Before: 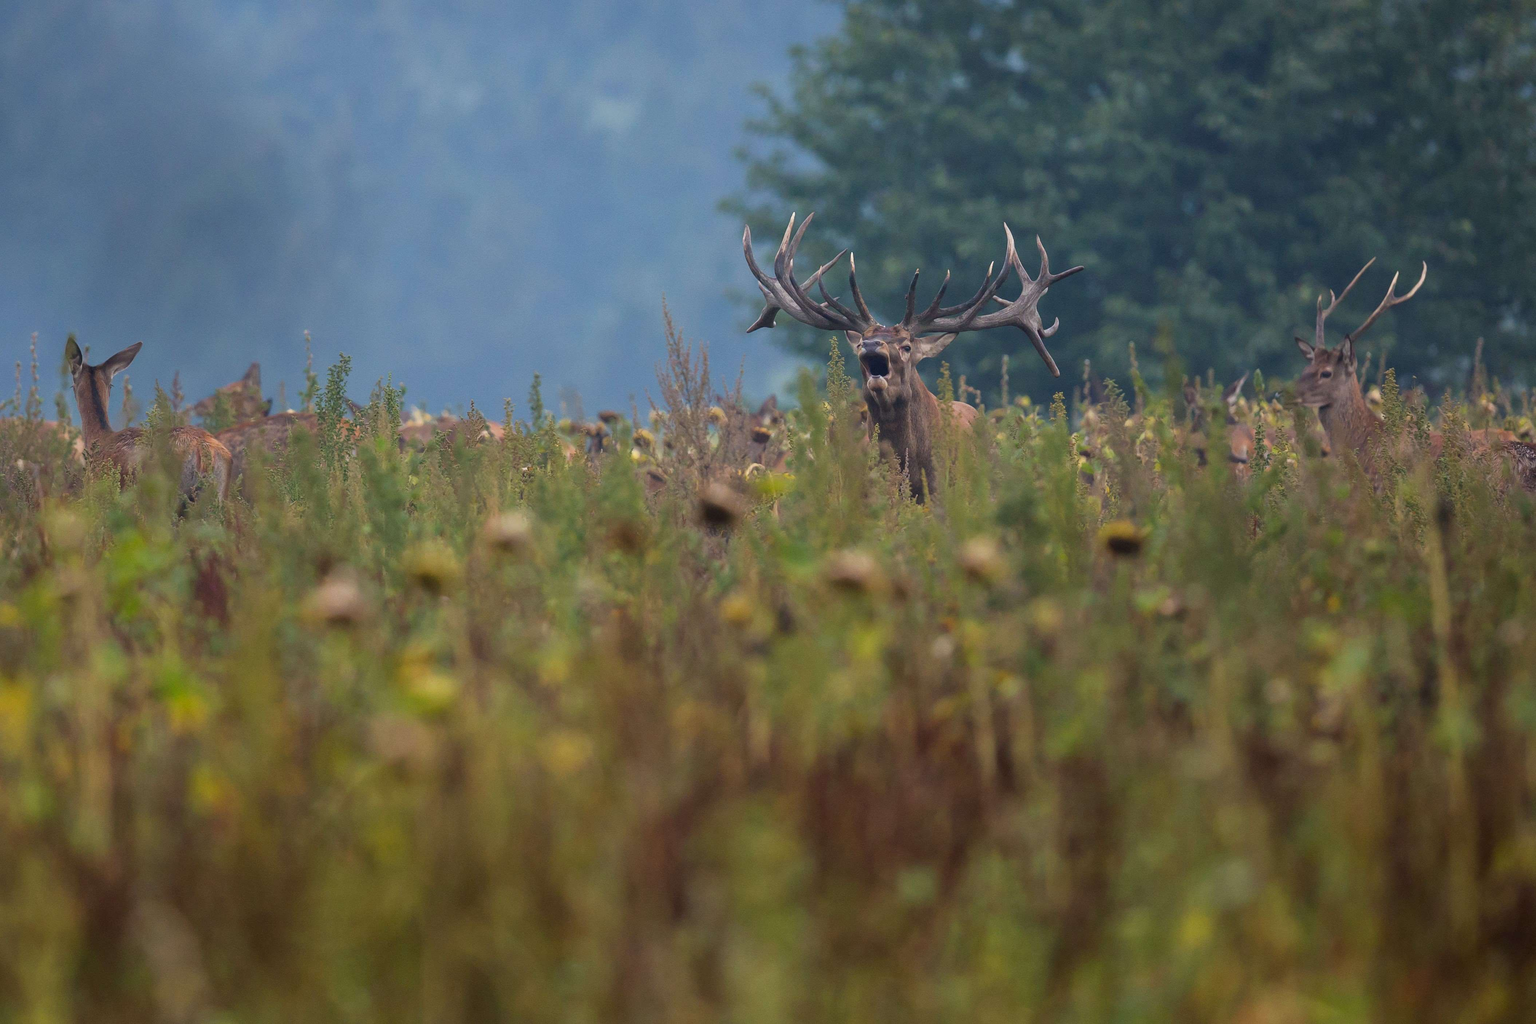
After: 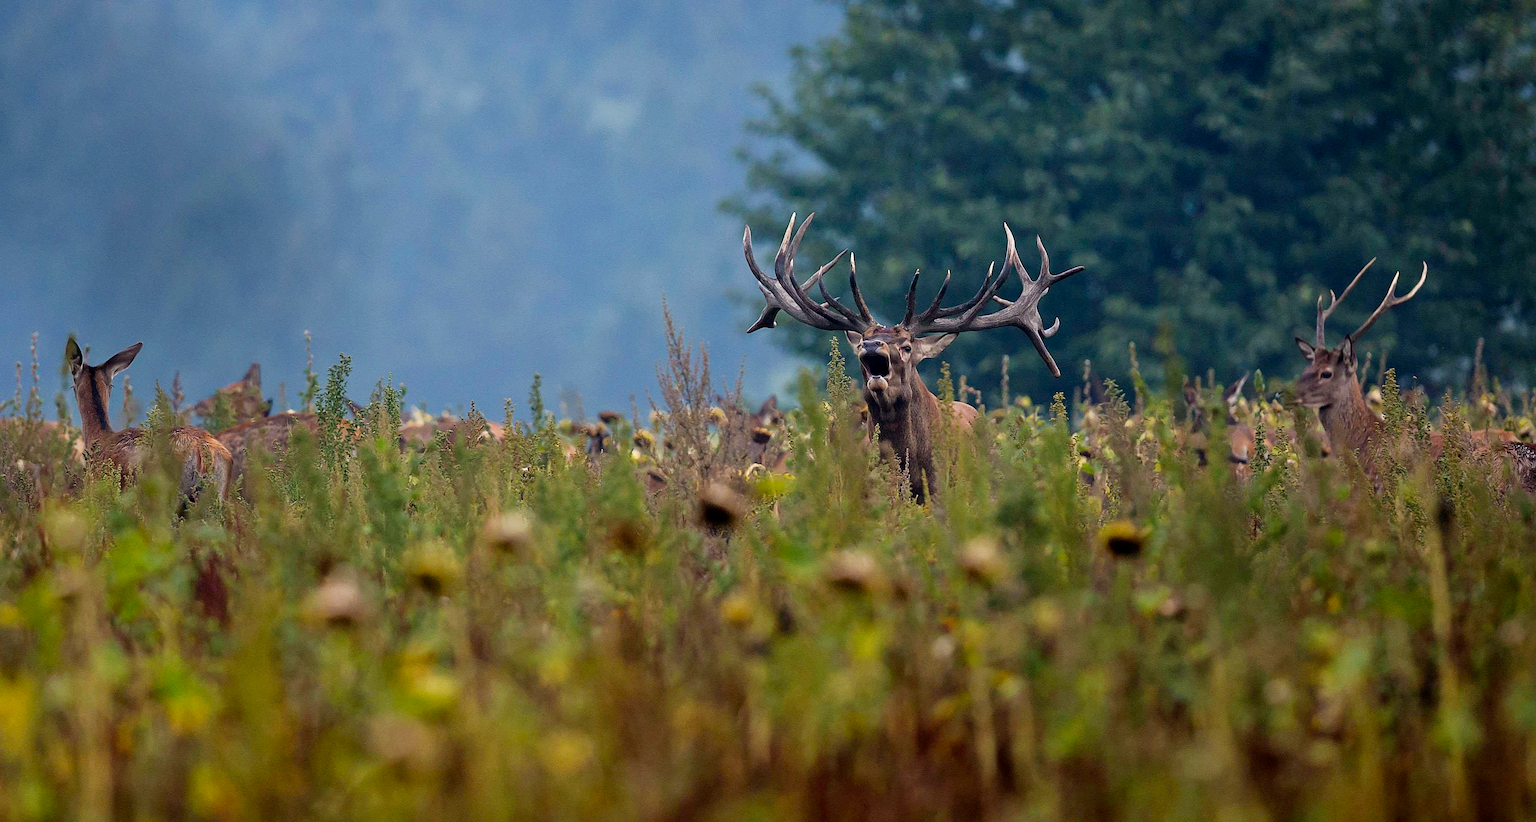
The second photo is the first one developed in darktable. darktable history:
filmic rgb: black relative exposure -6.3 EV, white relative exposure 2.8 EV, threshold 3 EV, target black luminance 0%, hardness 4.6, latitude 67.35%, contrast 1.292, shadows ↔ highlights balance -3.5%, preserve chrominance no, color science v4 (2020), contrast in shadows soft, enable highlight reconstruction true
crop: bottom 19.644%
contrast equalizer: y [[0.5, 0.504, 0.515, 0.527, 0.535, 0.534], [0.5 ×6], [0.491, 0.387, 0.179, 0.068, 0.068, 0.068], [0 ×5, 0.023], [0 ×6]]
sharpen: on, module defaults
